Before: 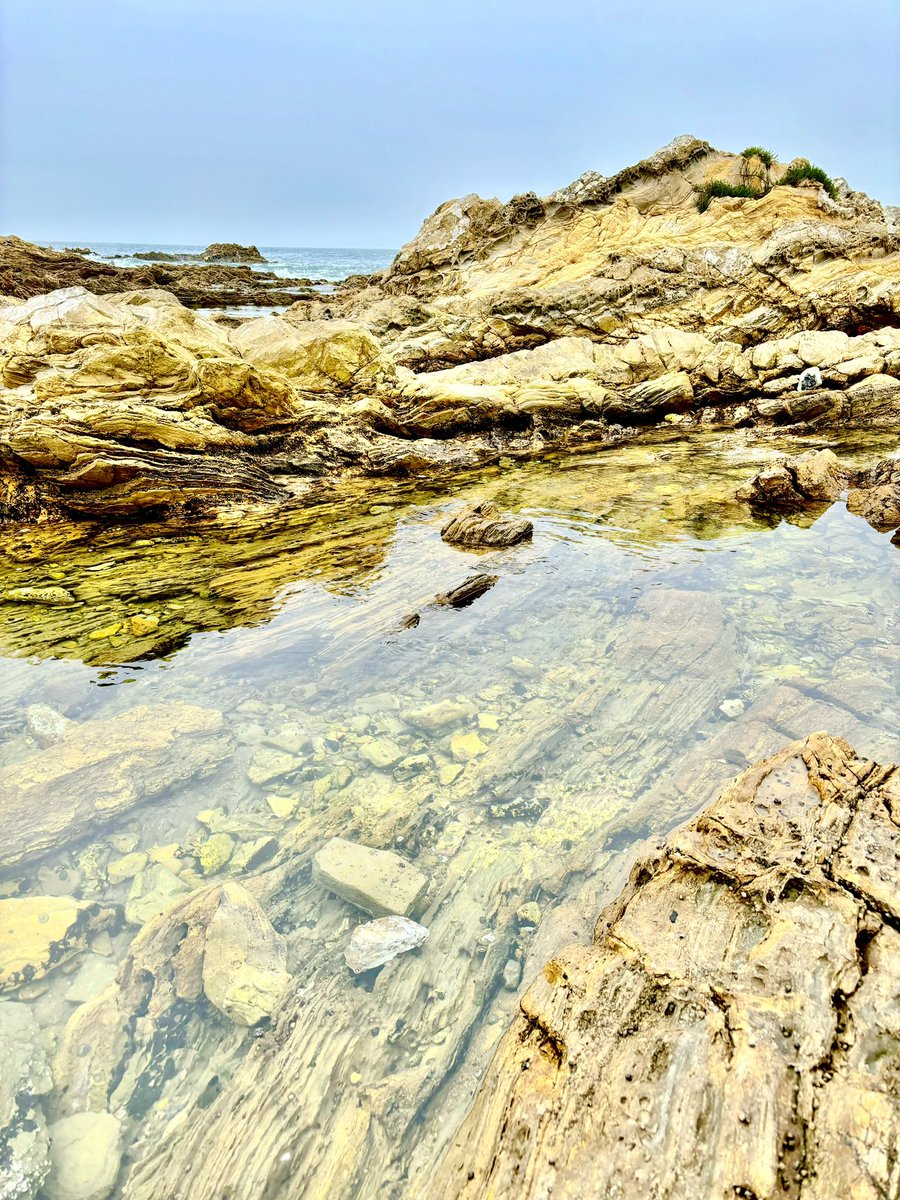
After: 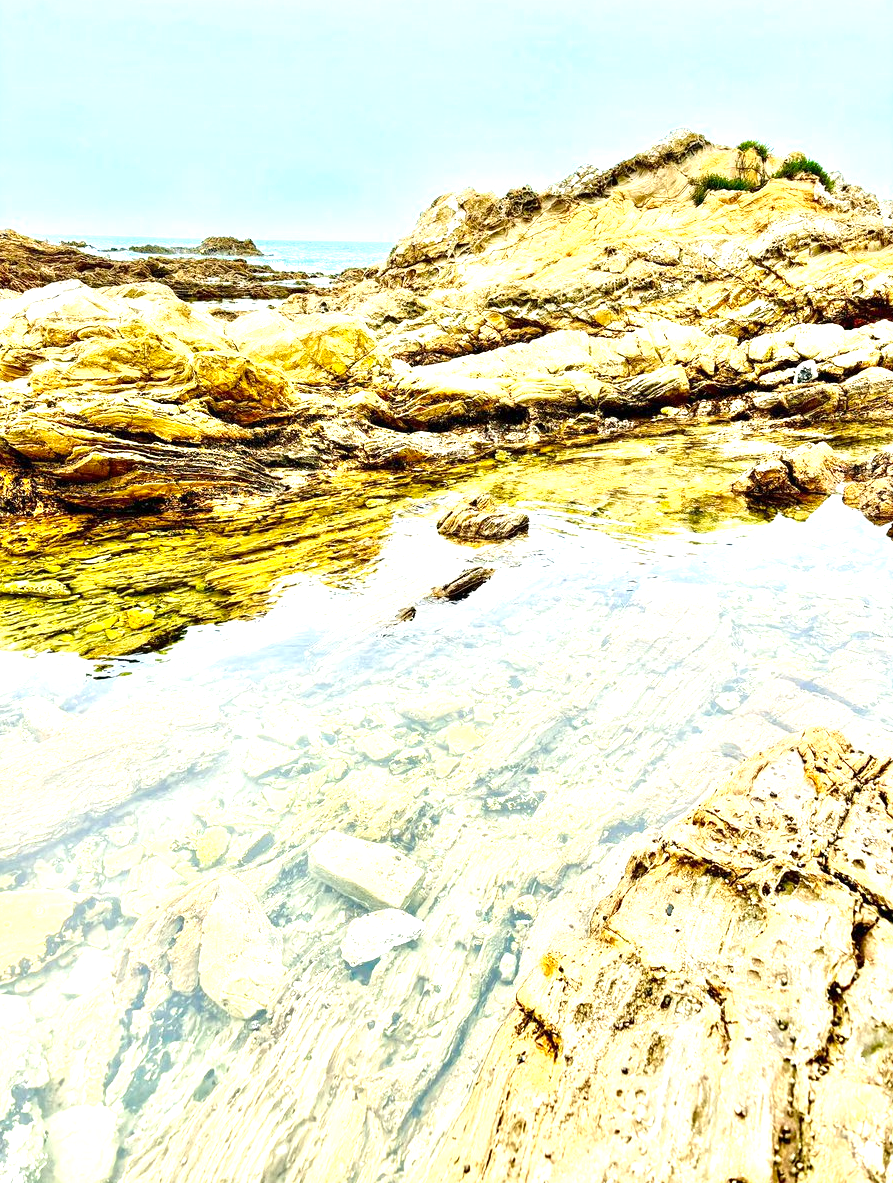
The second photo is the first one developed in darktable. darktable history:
crop: left 0.466%, top 0.589%, right 0.244%, bottom 0.801%
exposure: black level correction 0, exposure 0.935 EV, compensate highlight preservation false
